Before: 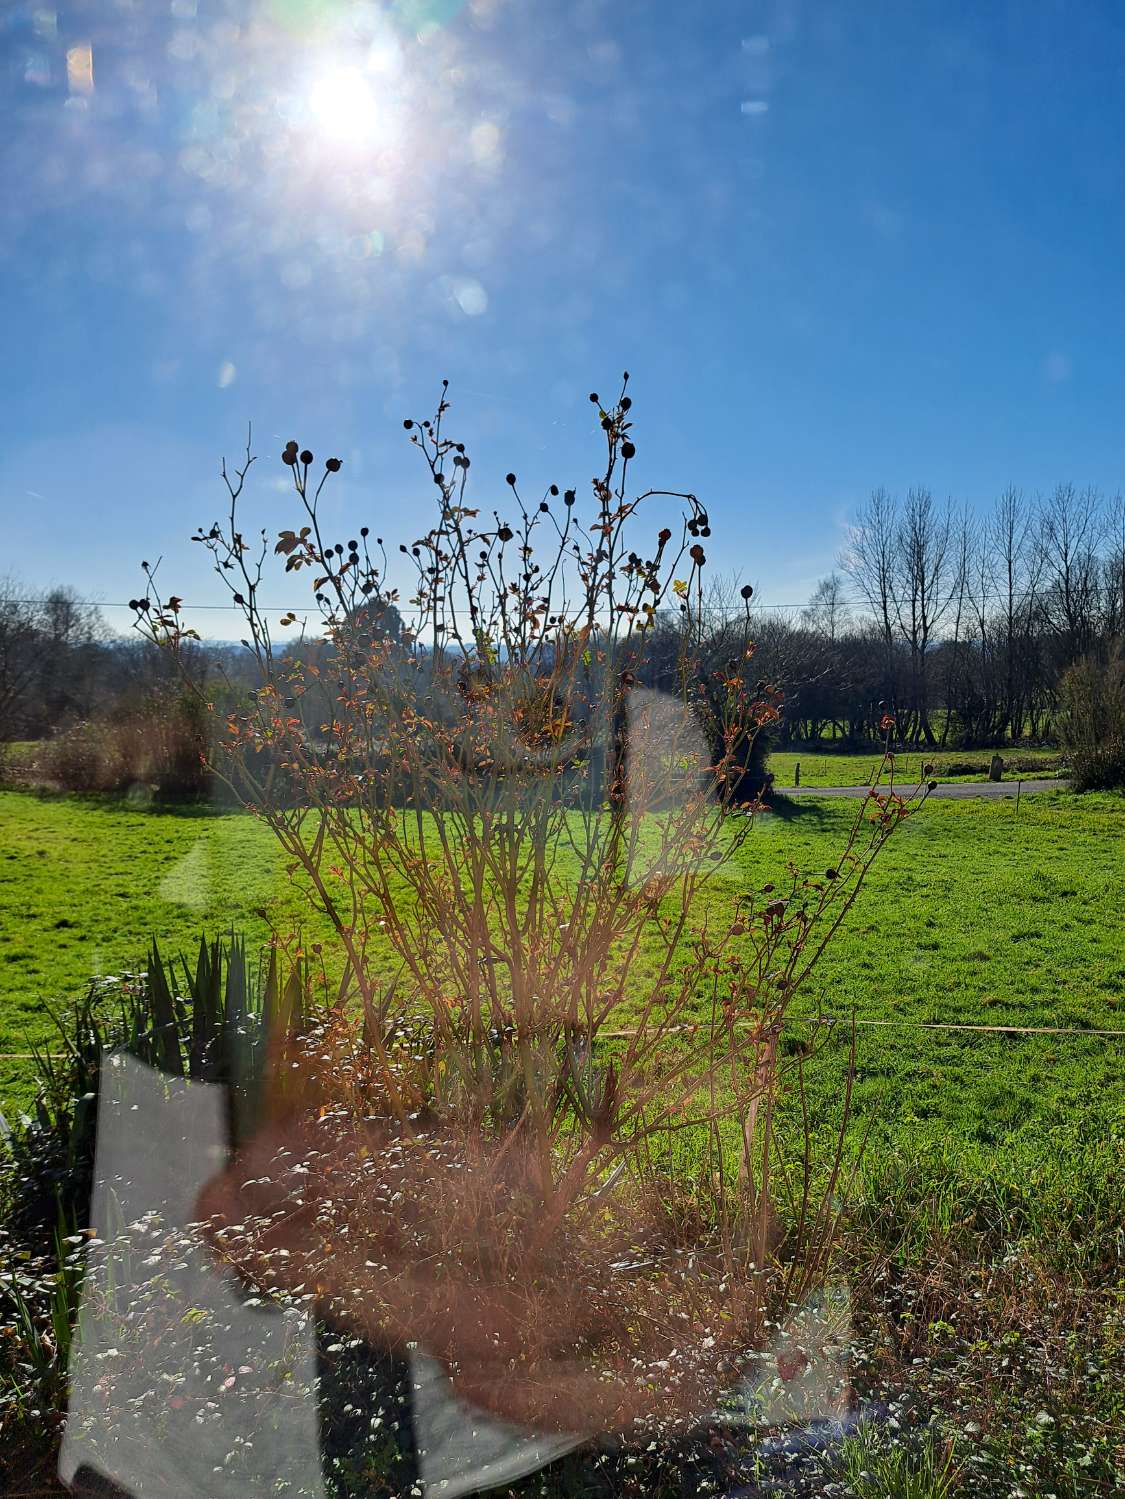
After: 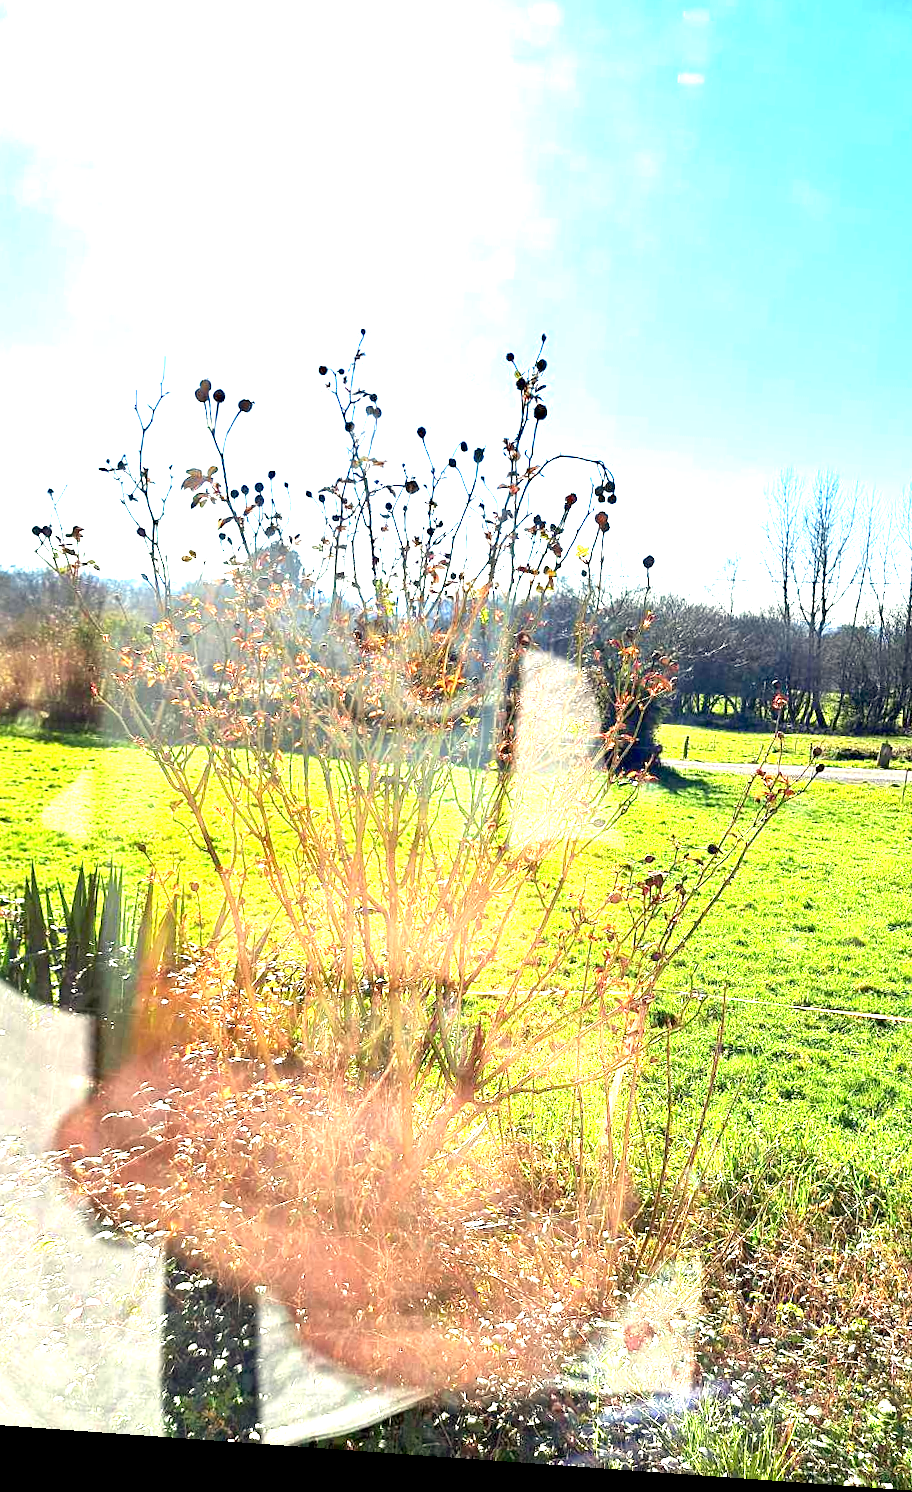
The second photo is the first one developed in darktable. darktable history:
white balance: red 1.029, blue 0.92
rotate and perspective: rotation 4.1°, automatic cropping off
exposure: black level correction 0.001, exposure 2.607 EV, compensate exposure bias true, compensate highlight preservation false
shadows and highlights: shadows 12, white point adjustment 1.2, highlights -0.36, soften with gaussian
crop and rotate: left 13.15%, top 5.251%, right 12.609%
